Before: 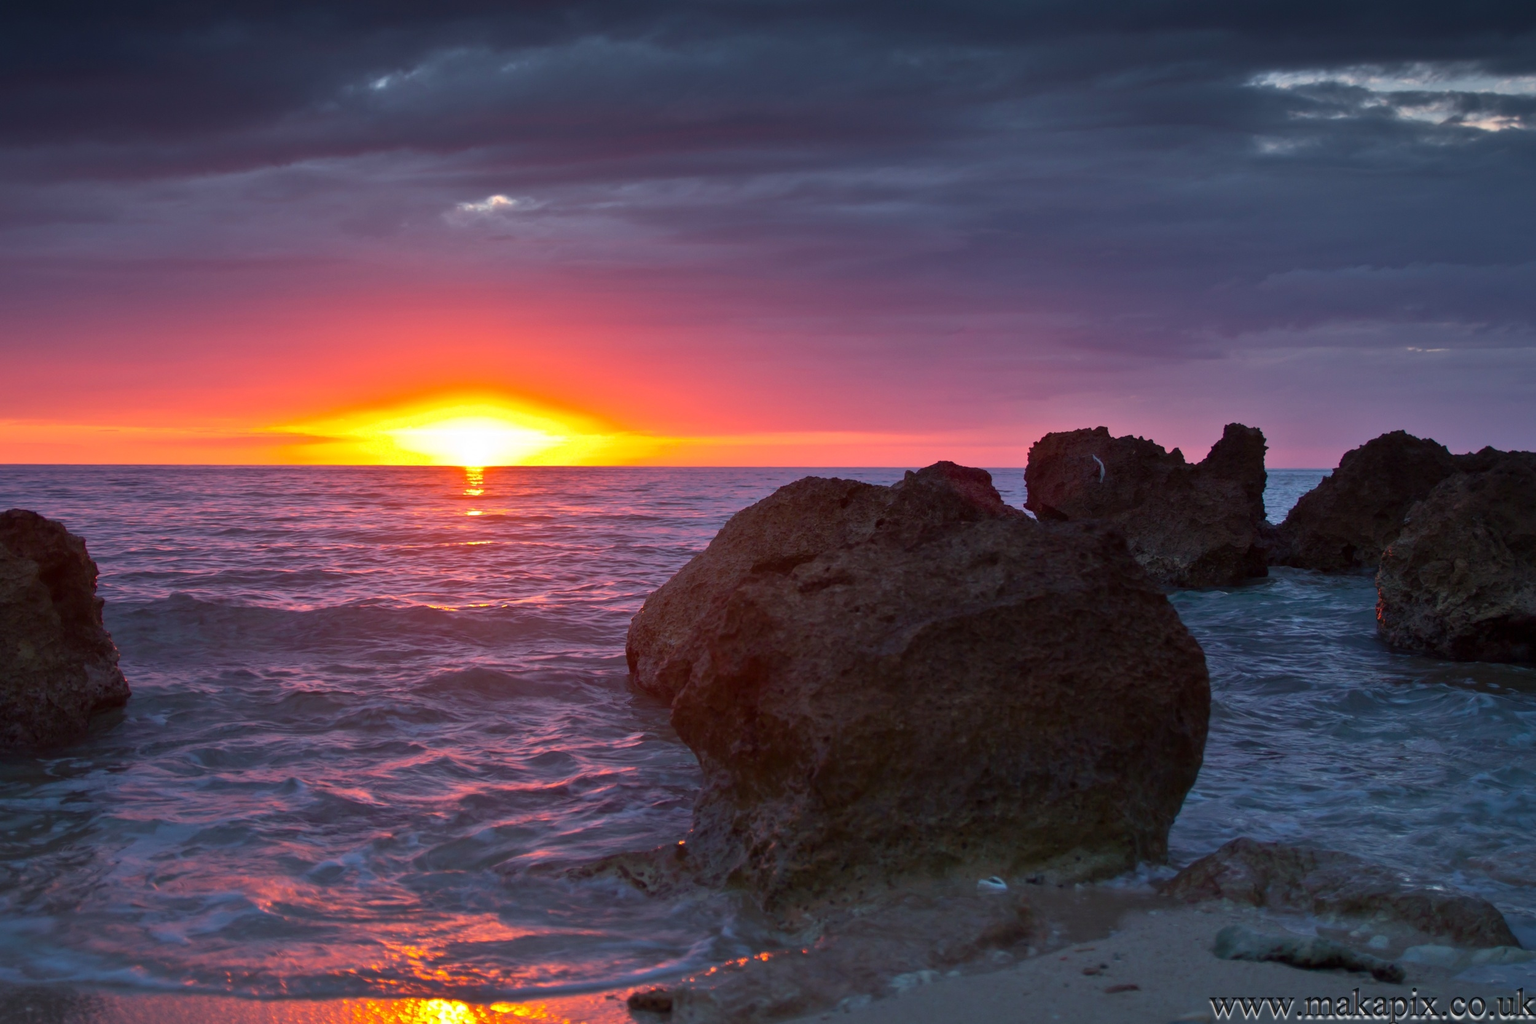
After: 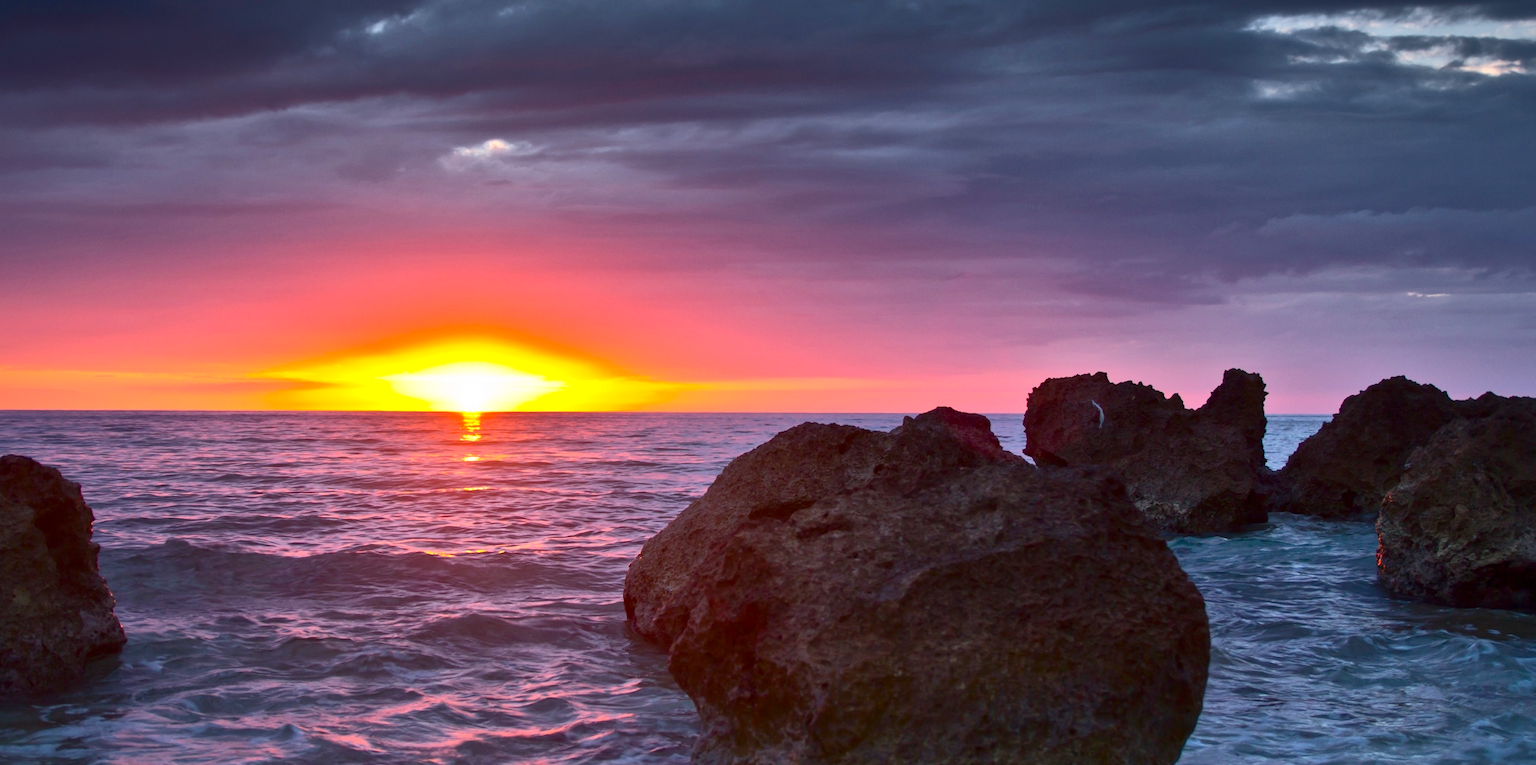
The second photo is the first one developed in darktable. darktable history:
contrast brightness saturation: contrast 0.283
shadows and highlights: shadows 39.85, highlights -59.99
tone equalizer: -8 EV 0.97 EV, -7 EV 0.987 EV, -6 EV 1.03 EV, -5 EV 1.03 EV, -4 EV 1.02 EV, -3 EV 0.76 EV, -2 EV 0.508 EV, -1 EV 0.255 EV, smoothing diameter 24.77%, edges refinement/feathering 8.01, preserve details guided filter
crop: left 0.326%, top 5.514%, bottom 19.879%
